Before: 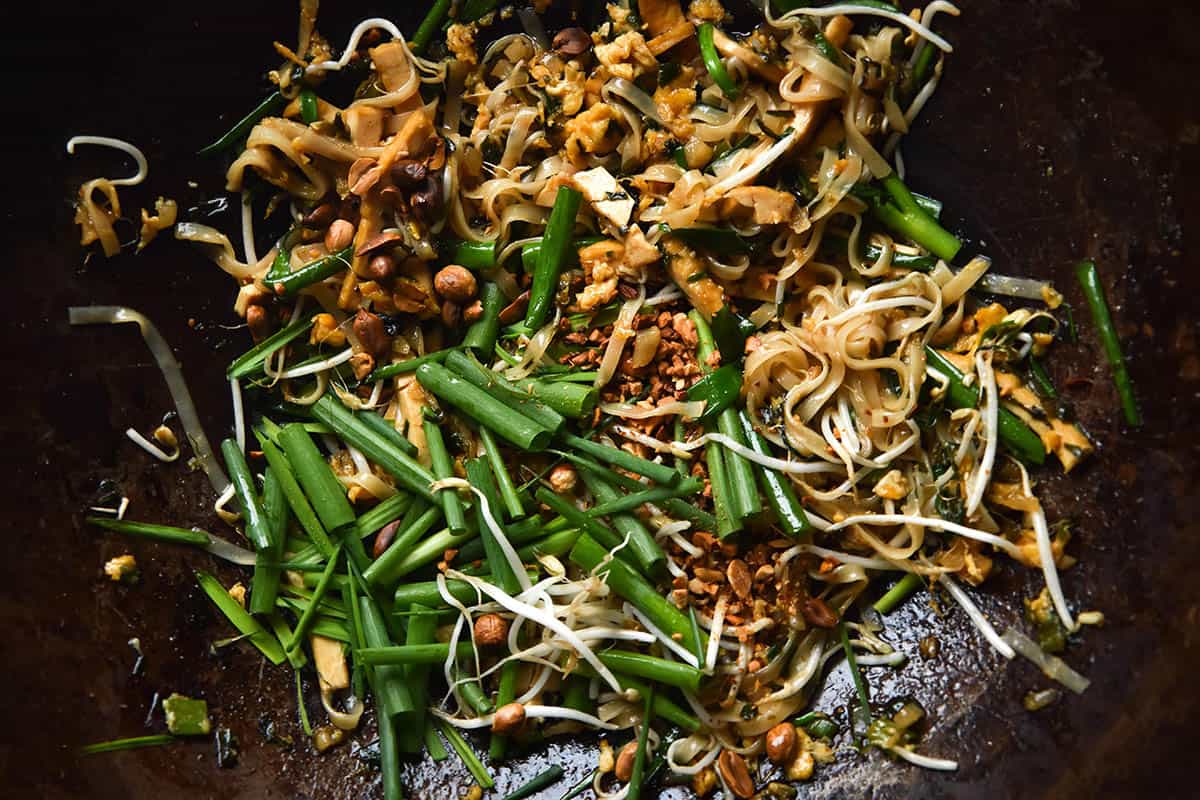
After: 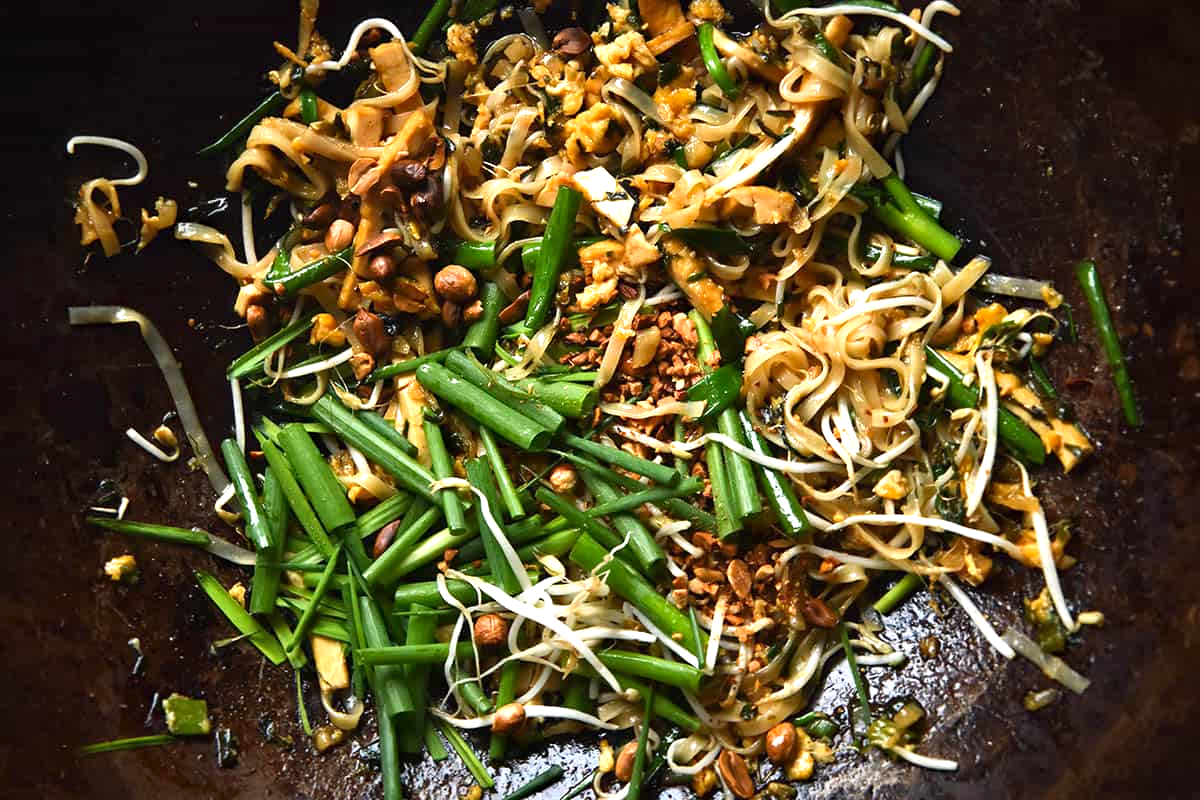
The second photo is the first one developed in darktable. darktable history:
exposure: exposure 0.61 EV, compensate highlight preservation false
haze removal: compatibility mode true, adaptive false
